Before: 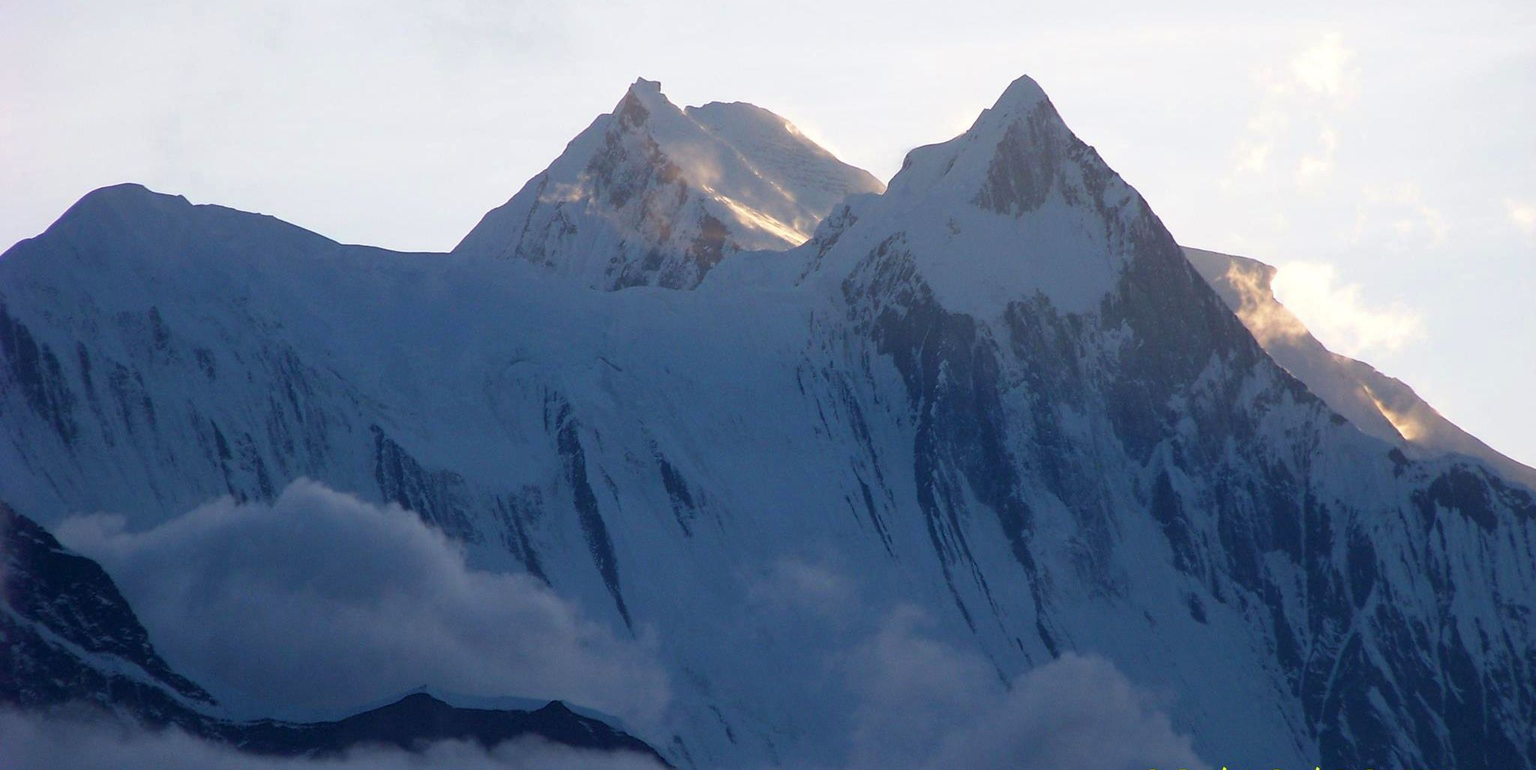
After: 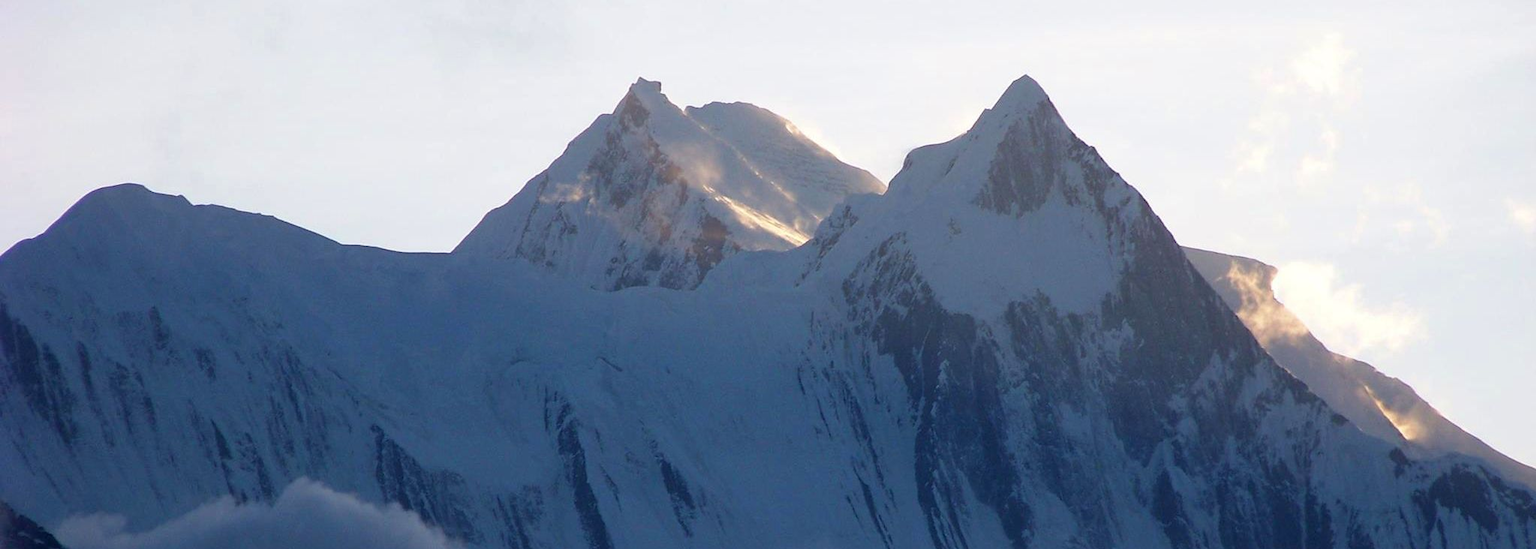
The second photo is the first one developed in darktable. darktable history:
crop: right 0%, bottom 28.626%
